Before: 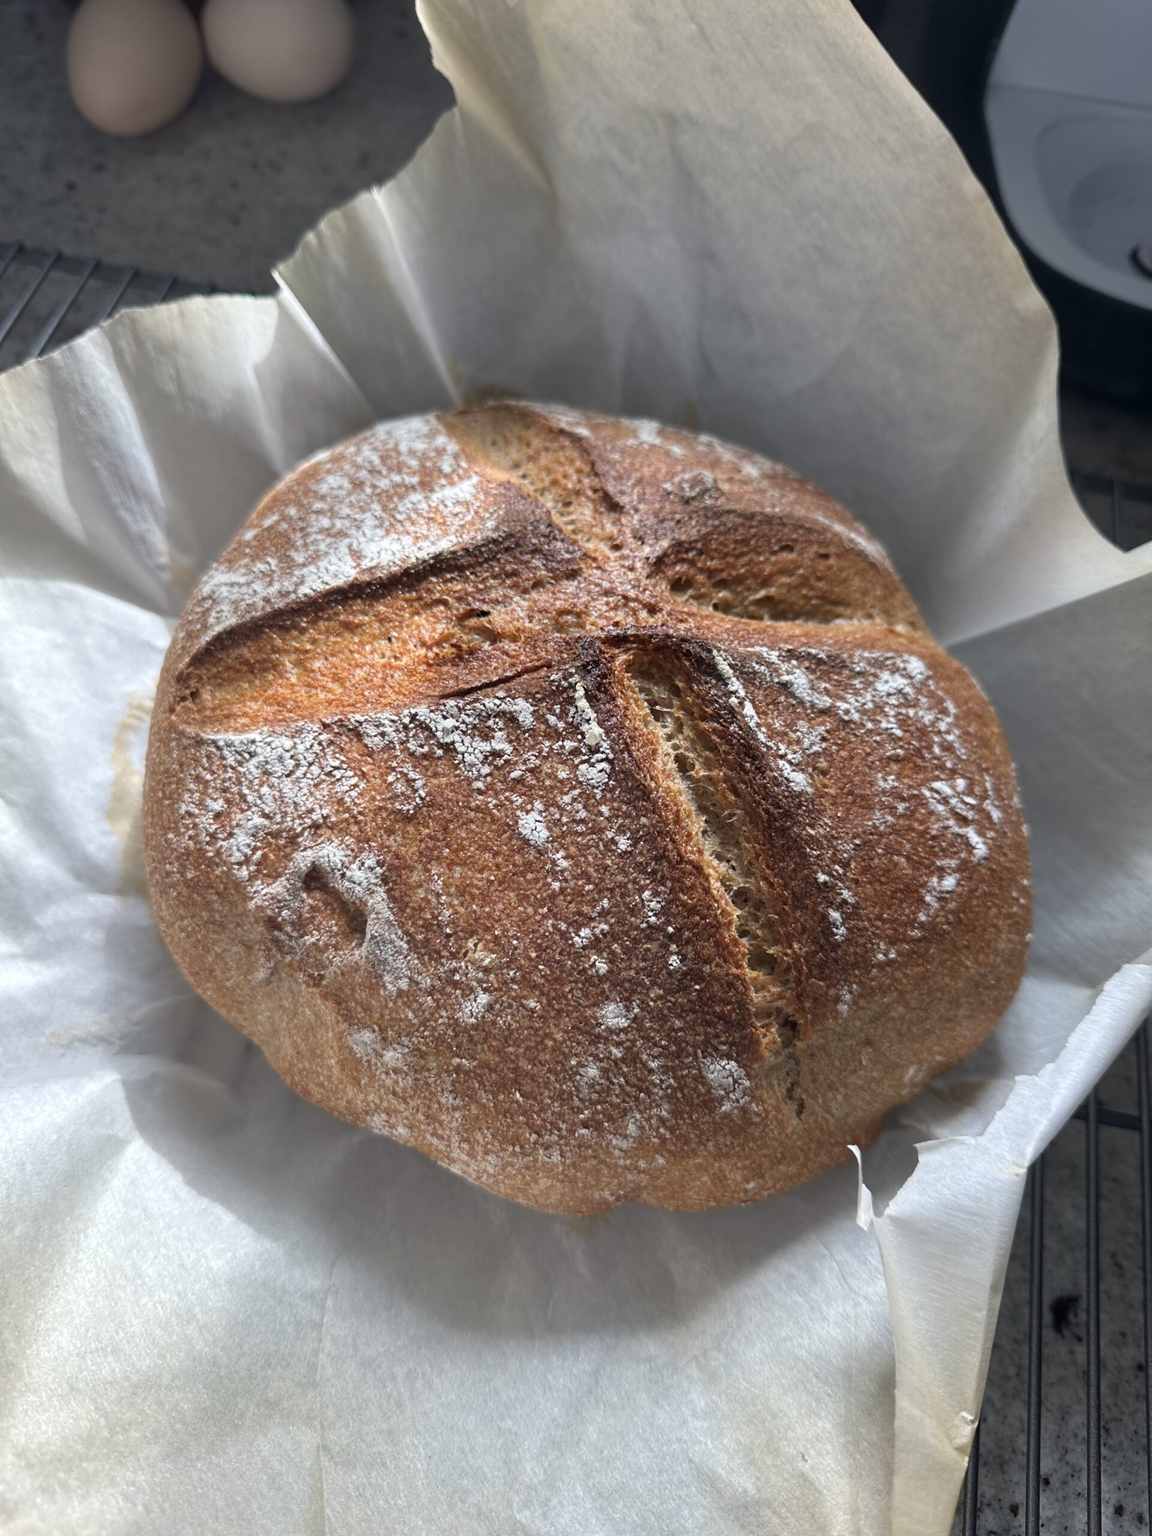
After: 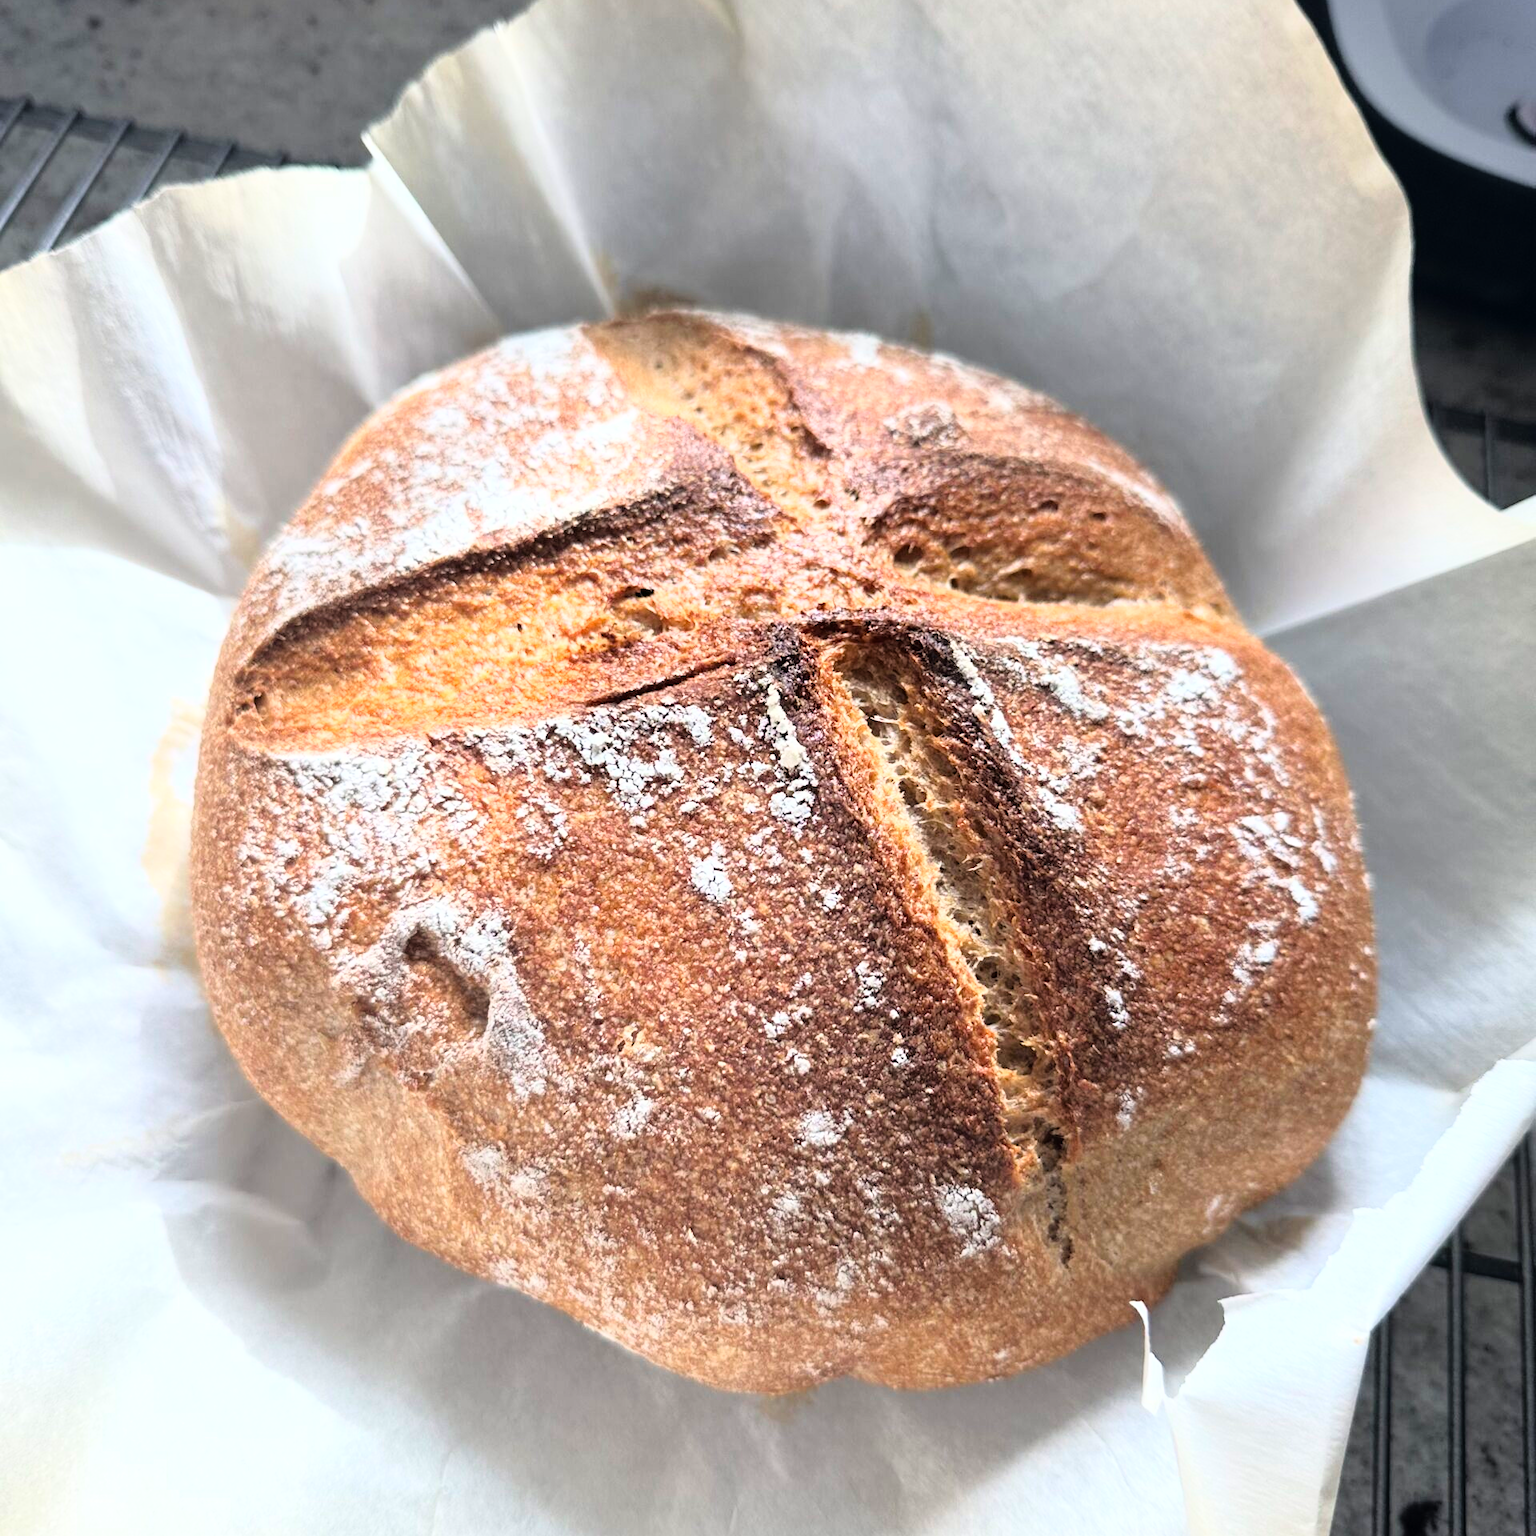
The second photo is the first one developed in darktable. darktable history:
crop: top 11.023%, bottom 13.939%
base curve: curves: ch0 [(0, 0) (0.012, 0.01) (0.073, 0.168) (0.31, 0.711) (0.645, 0.957) (1, 1)]
